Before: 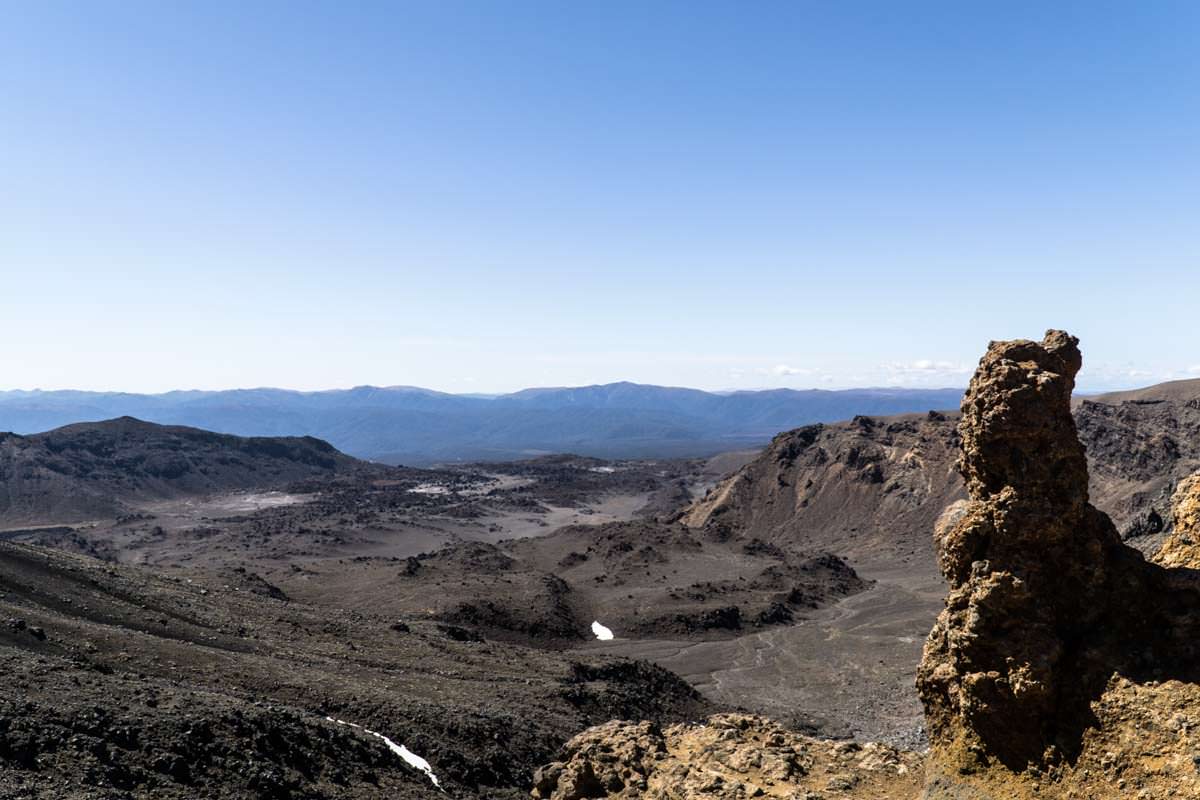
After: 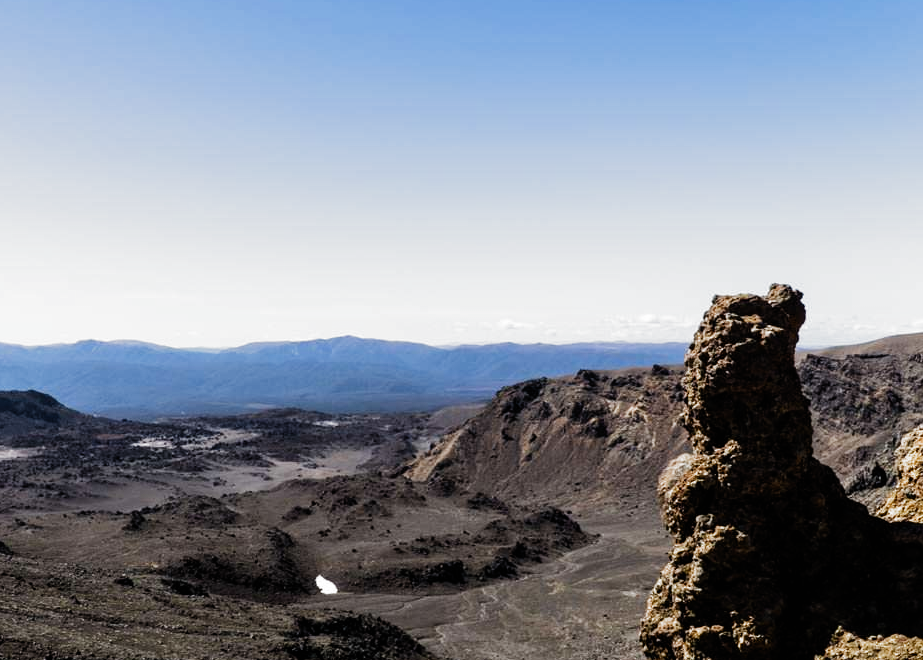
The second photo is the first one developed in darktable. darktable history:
contrast brightness saturation: contrast 0.096, brightness 0.015, saturation 0.019
crop: left 23.076%, top 5.871%, bottom 11.538%
filmic rgb: black relative exposure -7.99 EV, white relative exposure 2.46 EV, hardness 6.32, preserve chrominance no, color science v5 (2021), contrast in shadows safe, contrast in highlights safe
tone equalizer: edges refinement/feathering 500, mask exposure compensation -1.57 EV, preserve details no
